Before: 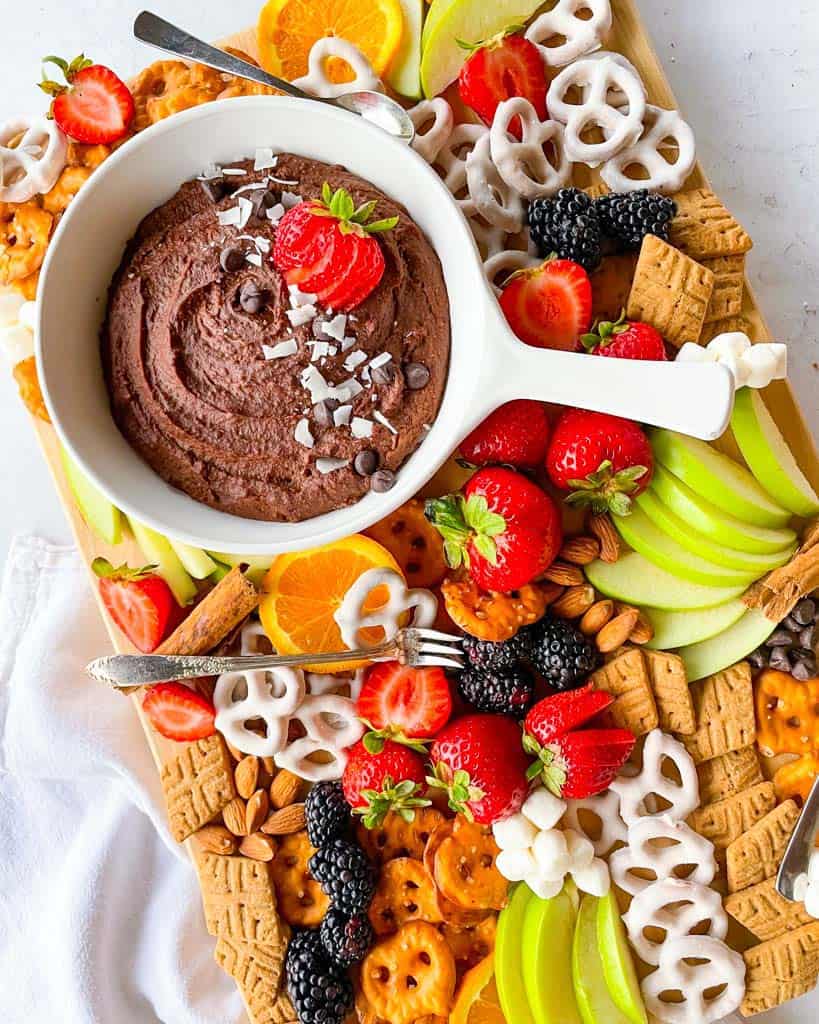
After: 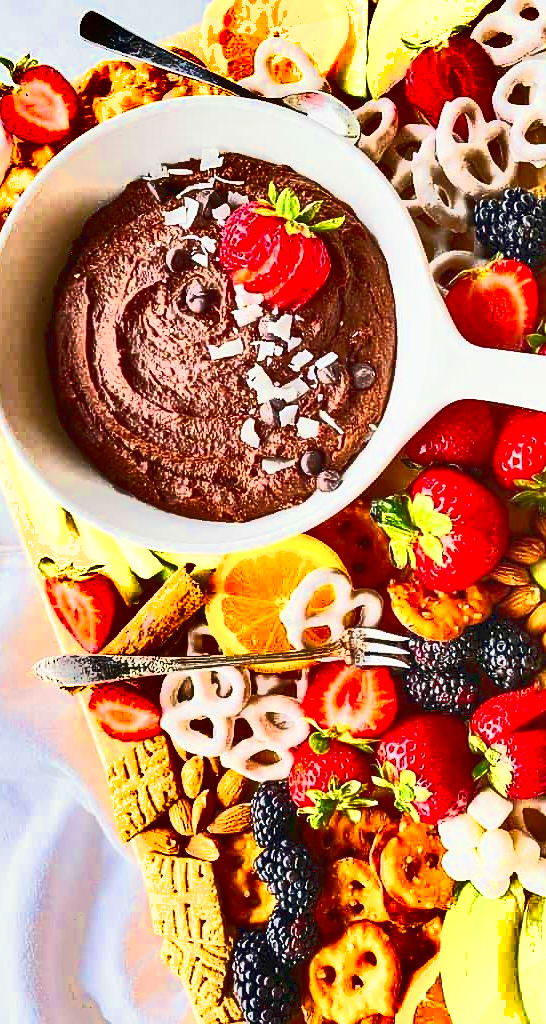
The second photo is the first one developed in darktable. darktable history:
contrast brightness saturation: contrast 0.07
shadows and highlights: shadows 80.73, white point adjustment -9.07, highlights -61.46, soften with gaussian
sharpen: radius 0.969, amount 0.604
exposure: black level correction 0, exposure 1.2 EV, compensate exposure bias true, compensate highlight preservation false
tone curve: curves: ch0 [(0, 0.081) (0.483, 0.453) (0.881, 0.992)]
crop and rotate: left 6.617%, right 26.717%
